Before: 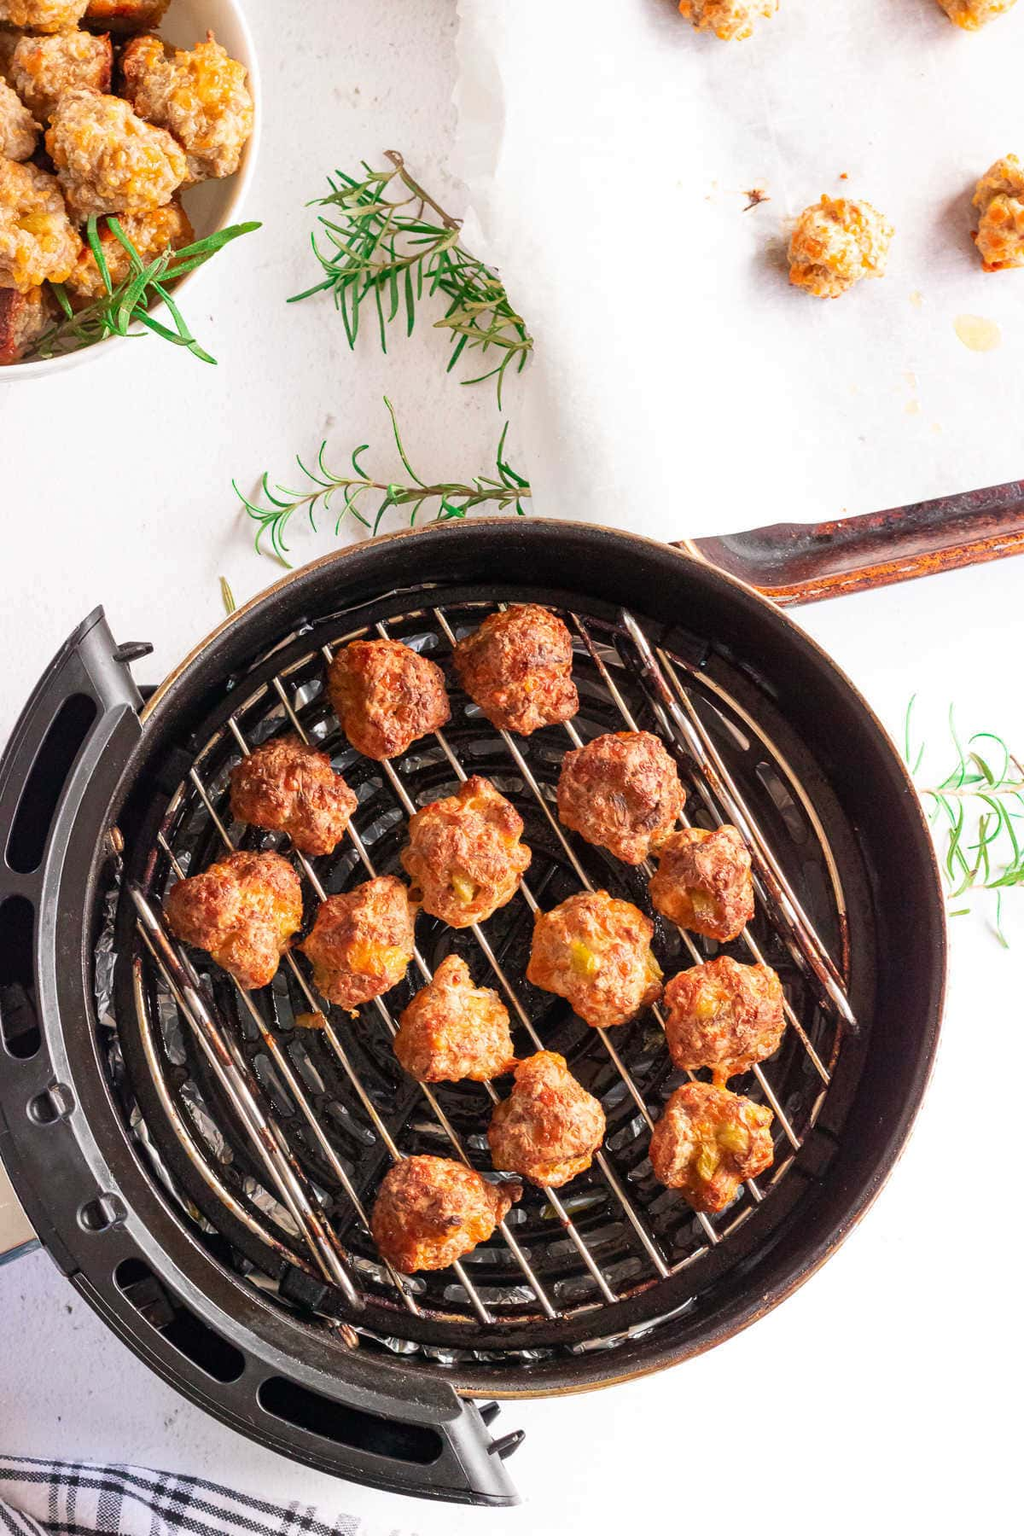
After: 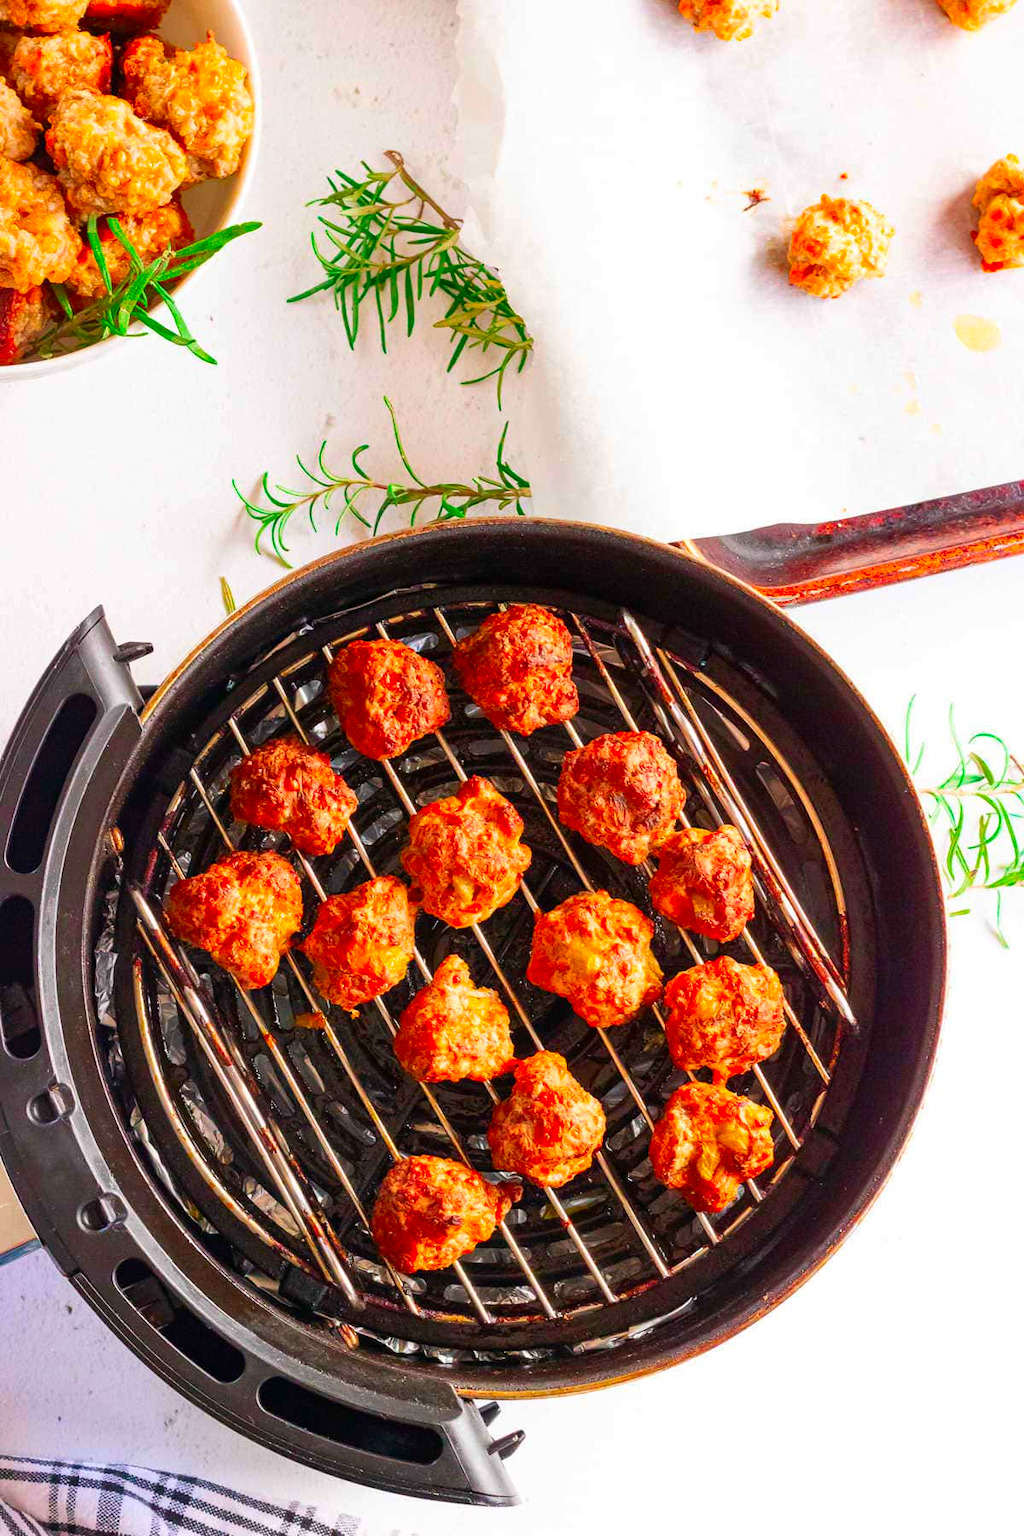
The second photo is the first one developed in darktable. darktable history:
color correction: highlights b* 0.042, saturation 1.78
